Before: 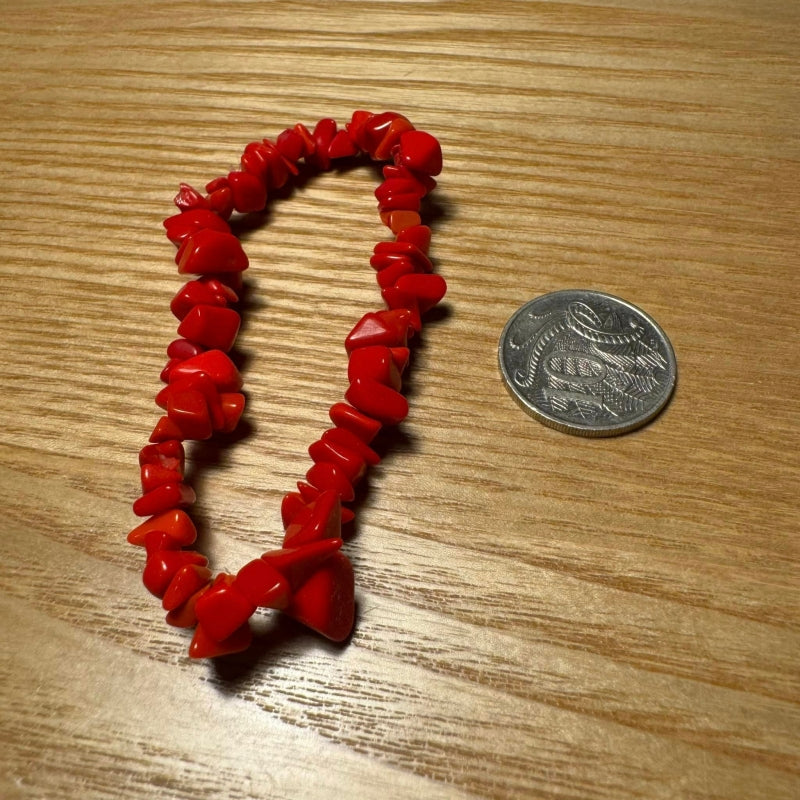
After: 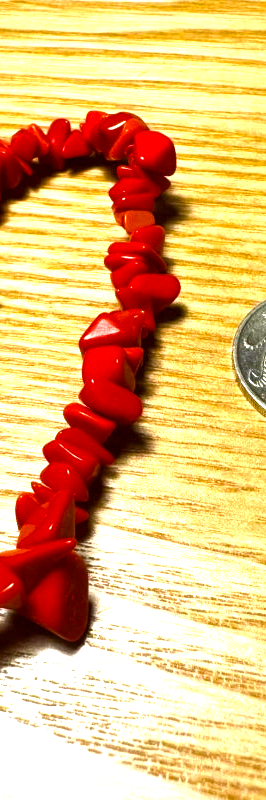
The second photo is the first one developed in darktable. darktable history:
color balance rgb: linear chroma grading › global chroma 16.62%, perceptual saturation grading › highlights -8.63%, perceptual saturation grading › mid-tones 18.66%, perceptual saturation grading › shadows 28.49%, perceptual brilliance grading › highlights 14.22%, perceptual brilliance grading › shadows -18.96%, global vibrance 27.71%
exposure: black level correction 0, exposure 1.1 EV, compensate exposure bias true, compensate highlight preservation false
crop: left 33.36%, right 33.36%
